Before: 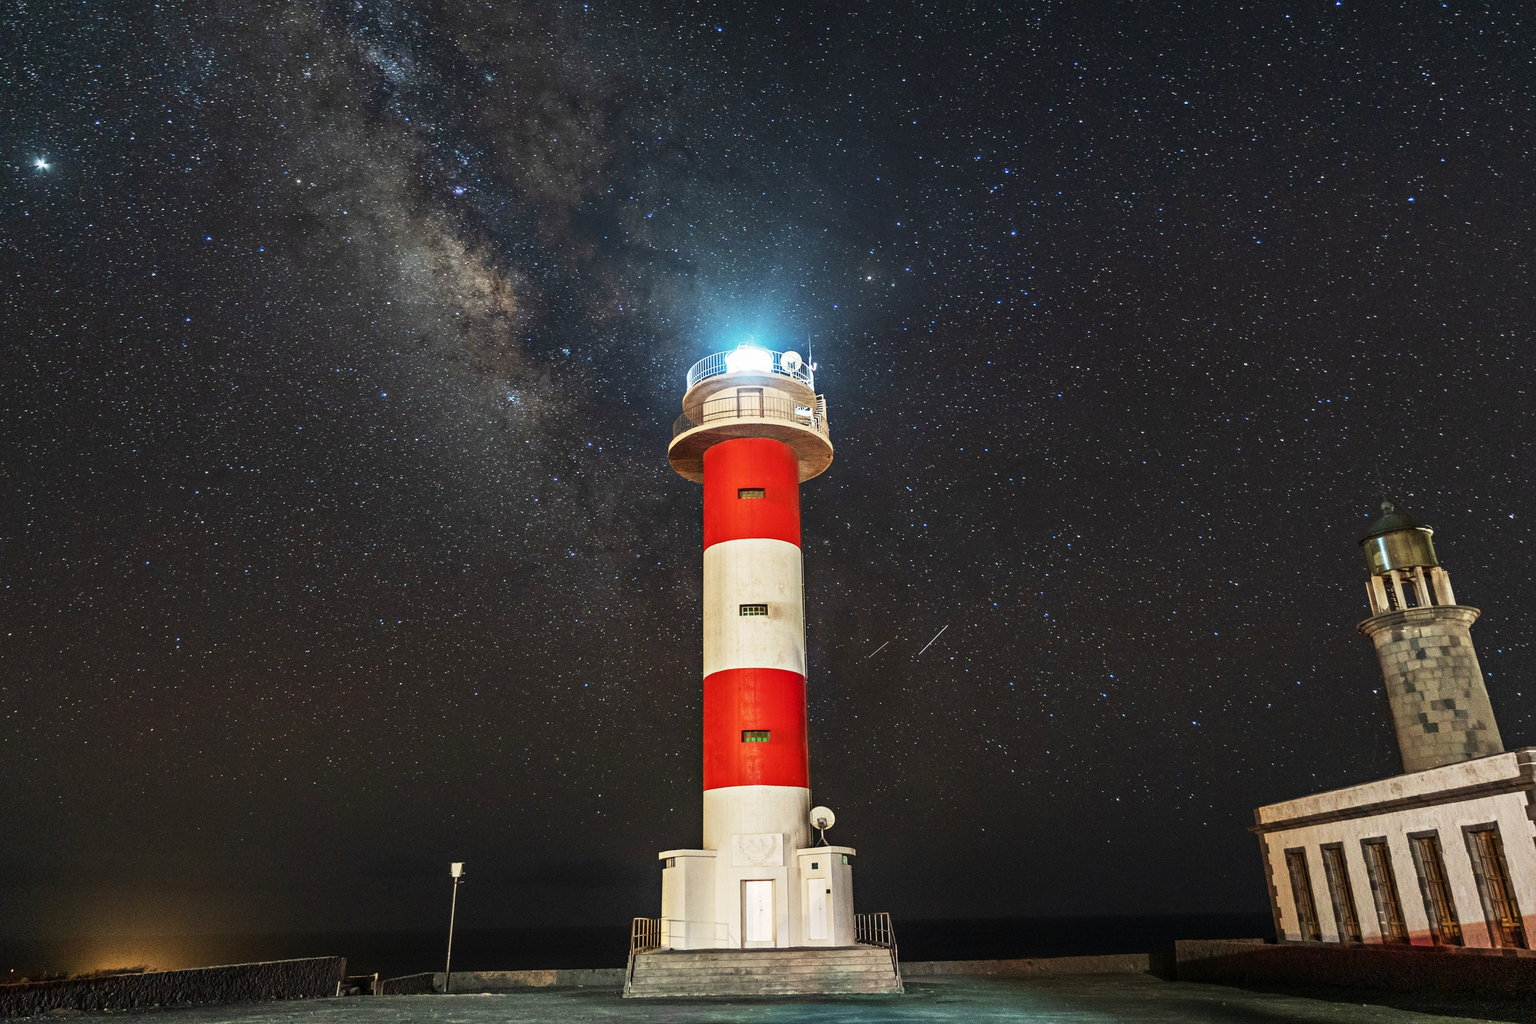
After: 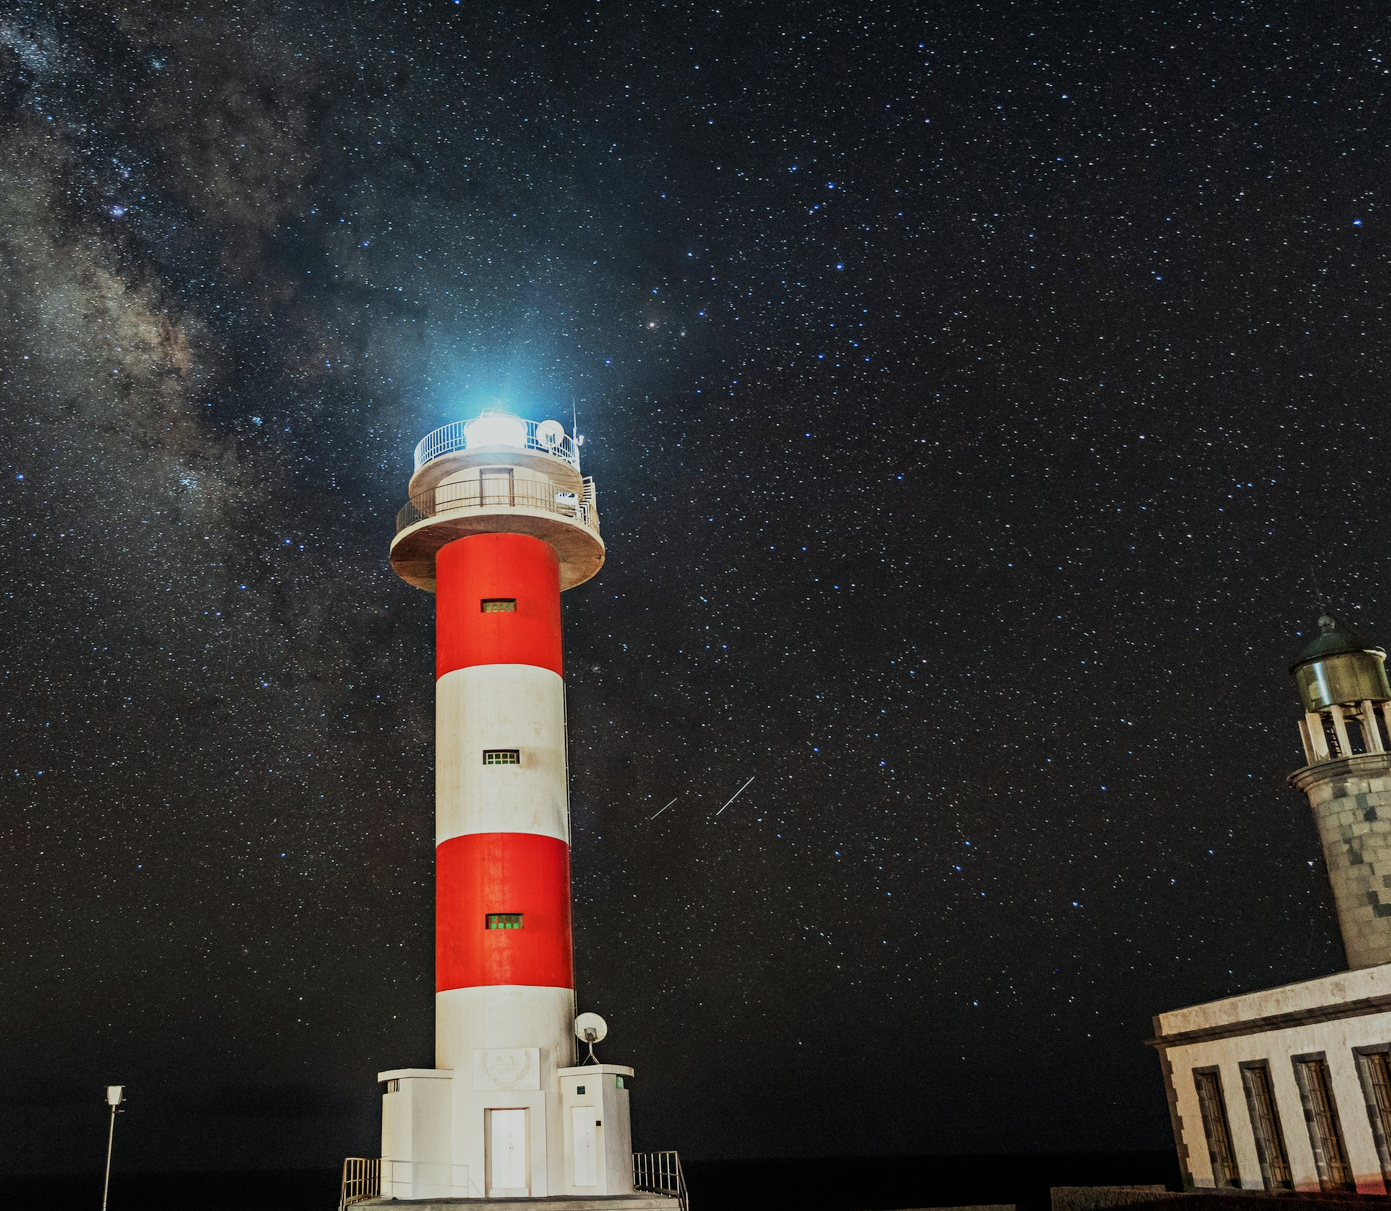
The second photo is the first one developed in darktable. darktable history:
crop and rotate: left 24.034%, top 2.838%, right 6.406%, bottom 6.299%
filmic rgb: middle gray luminance 18.42%, black relative exposure -11.25 EV, white relative exposure 3.75 EV, threshold 6 EV, target black luminance 0%, hardness 5.87, latitude 57.4%, contrast 0.963, shadows ↔ highlights balance 49.98%, add noise in highlights 0, preserve chrominance luminance Y, color science v3 (2019), use custom middle-gray values true, iterations of high-quality reconstruction 0, contrast in highlights soft, enable highlight reconstruction true
color calibration: illuminant Planckian (black body), x 0.351, y 0.352, temperature 4794.27 K
